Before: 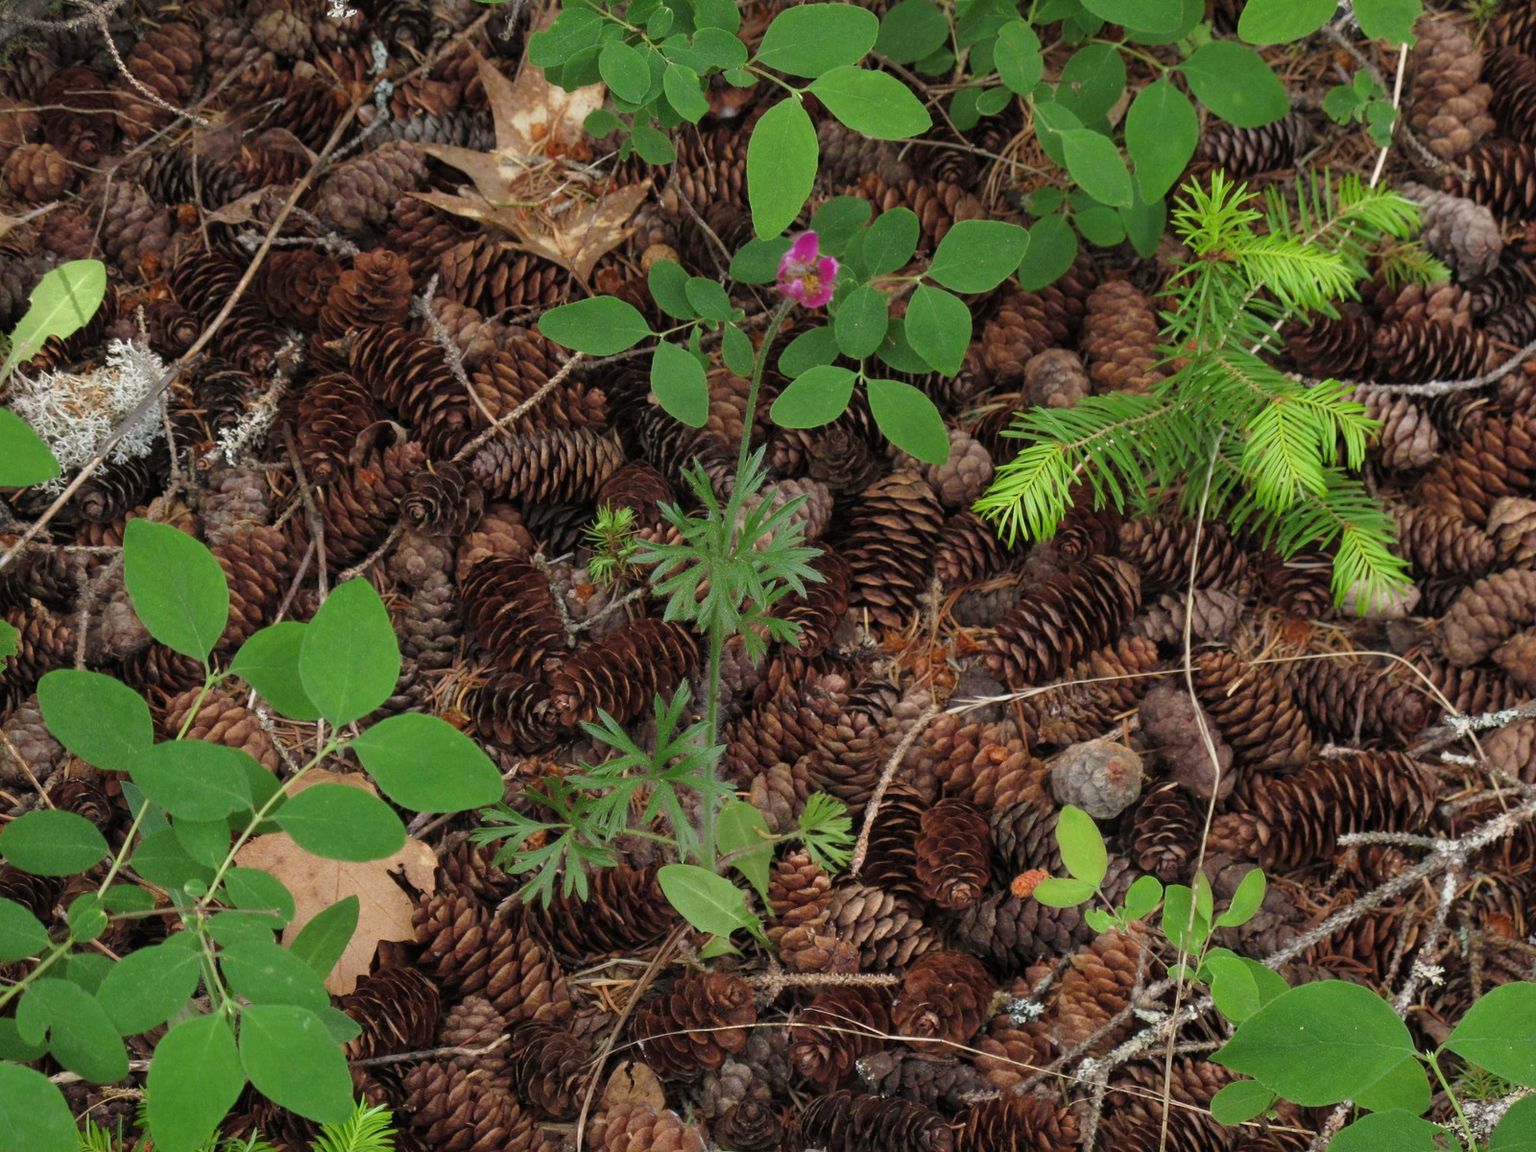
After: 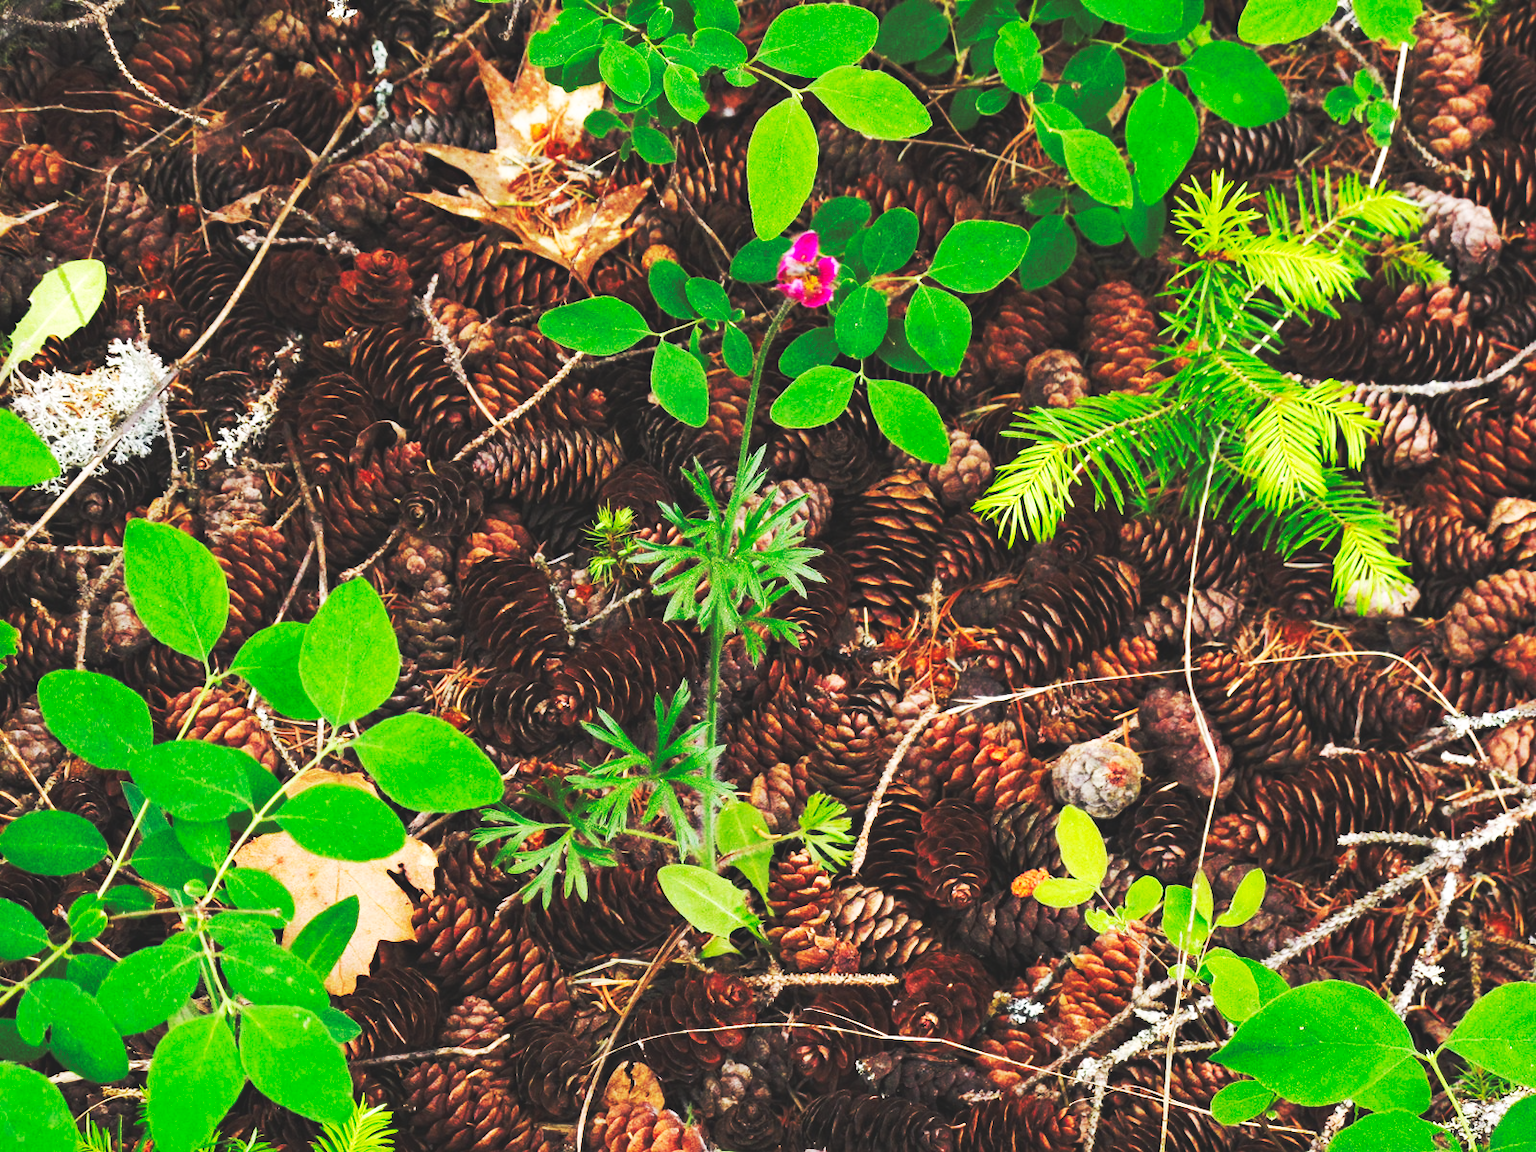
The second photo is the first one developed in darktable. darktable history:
haze removal: compatibility mode true, adaptive false
base curve: curves: ch0 [(0, 0.015) (0.085, 0.116) (0.134, 0.298) (0.19, 0.545) (0.296, 0.764) (0.599, 0.982) (1, 1)], preserve colors none
color correction: highlights b* -0.01
